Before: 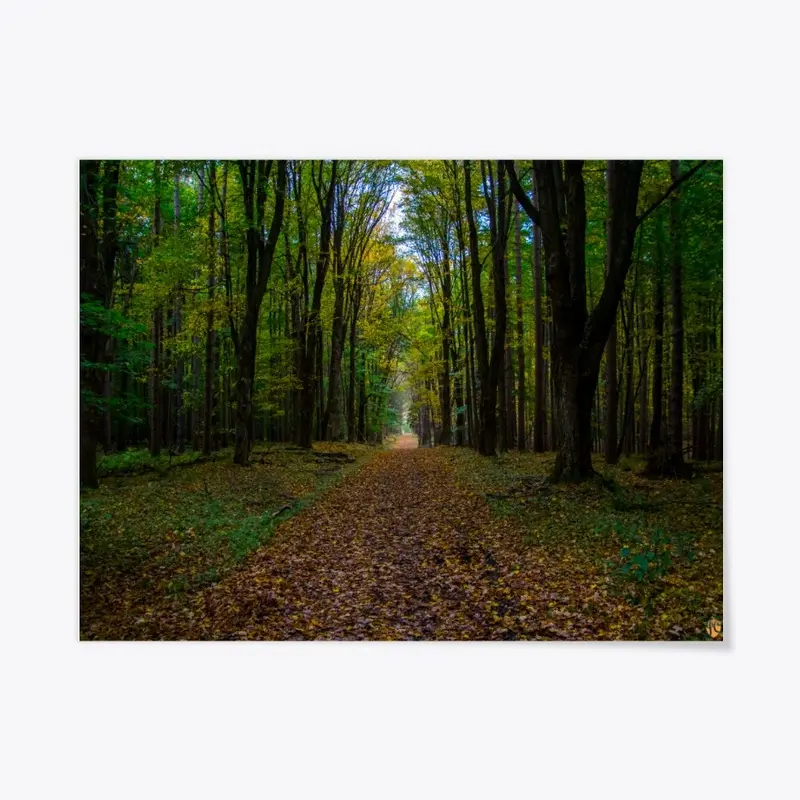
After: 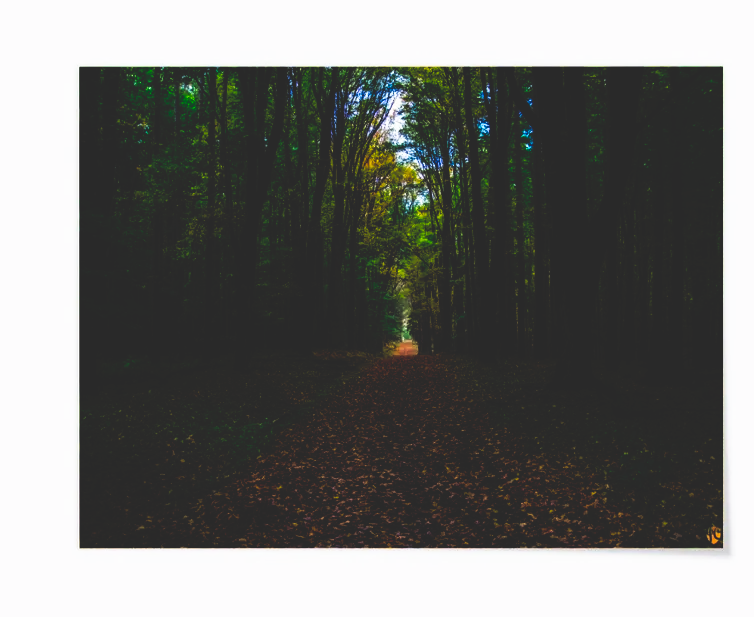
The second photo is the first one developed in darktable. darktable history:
crop and rotate: angle 0.03°, top 11.643%, right 5.651%, bottom 11.189%
tone curve: curves: ch0 [(0, 0) (0.003, 0.147) (0.011, 0.147) (0.025, 0.147) (0.044, 0.147) (0.069, 0.147) (0.1, 0.15) (0.136, 0.158) (0.177, 0.174) (0.224, 0.198) (0.277, 0.241) (0.335, 0.292) (0.399, 0.361) (0.468, 0.452) (0.543, 0.568) (0.623, 0.679) (0.709, 0.793) (0.801, 0.886) (0.898, 0.966) (1, 1)], preserve colors none
base curve: curves: ch0 [(0, 0.02) (0.083, 0.036) (1, 1)], preserve colors none
